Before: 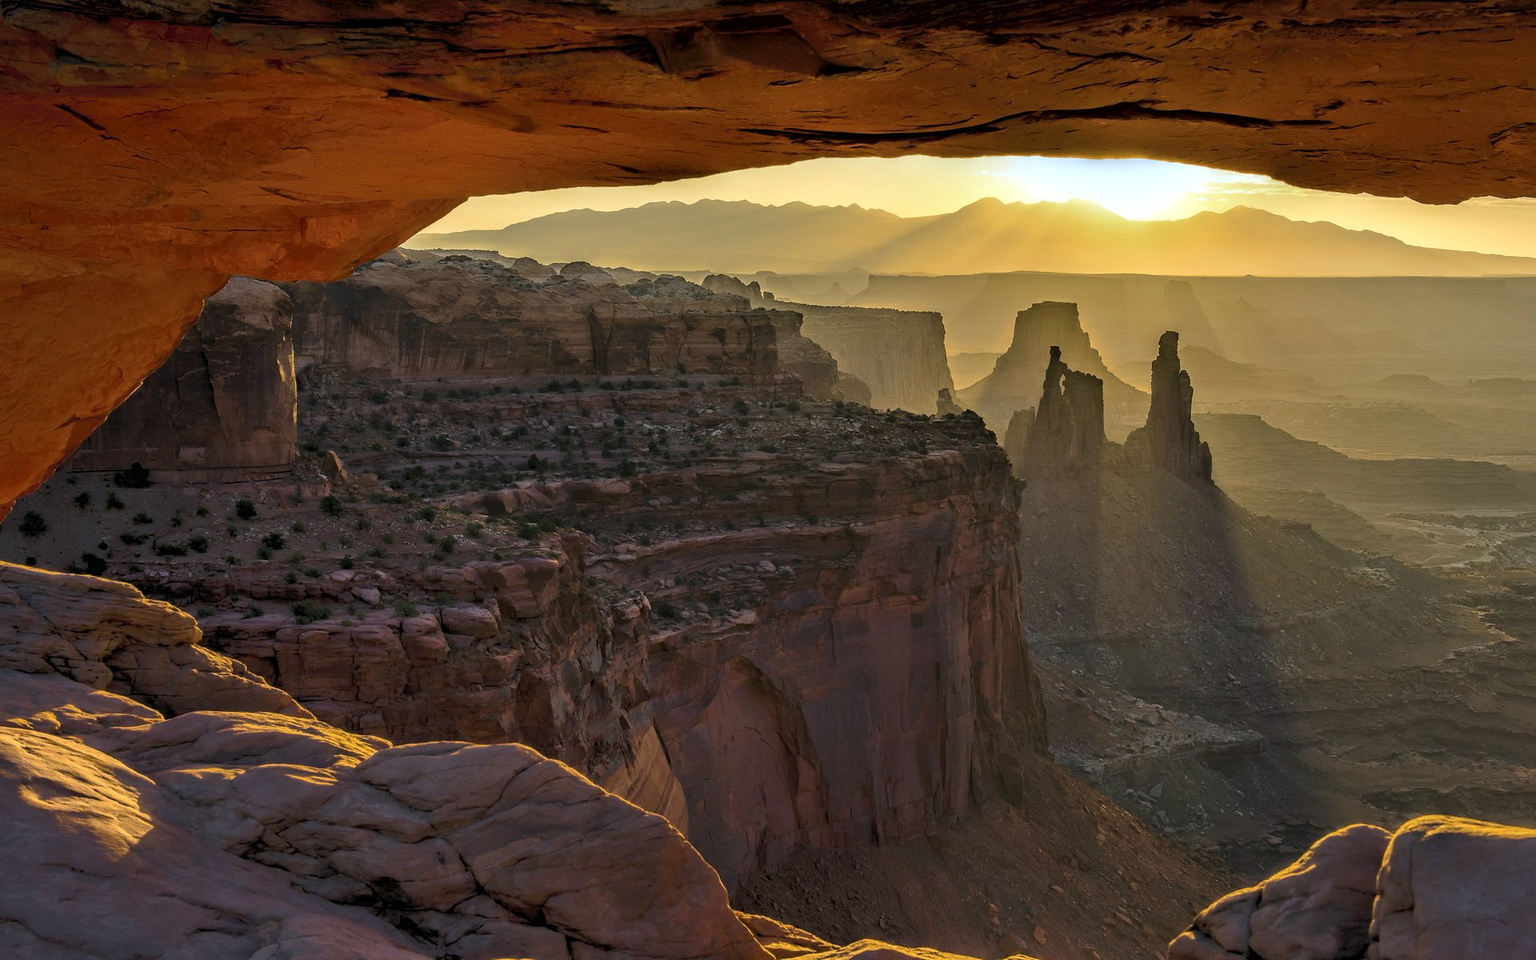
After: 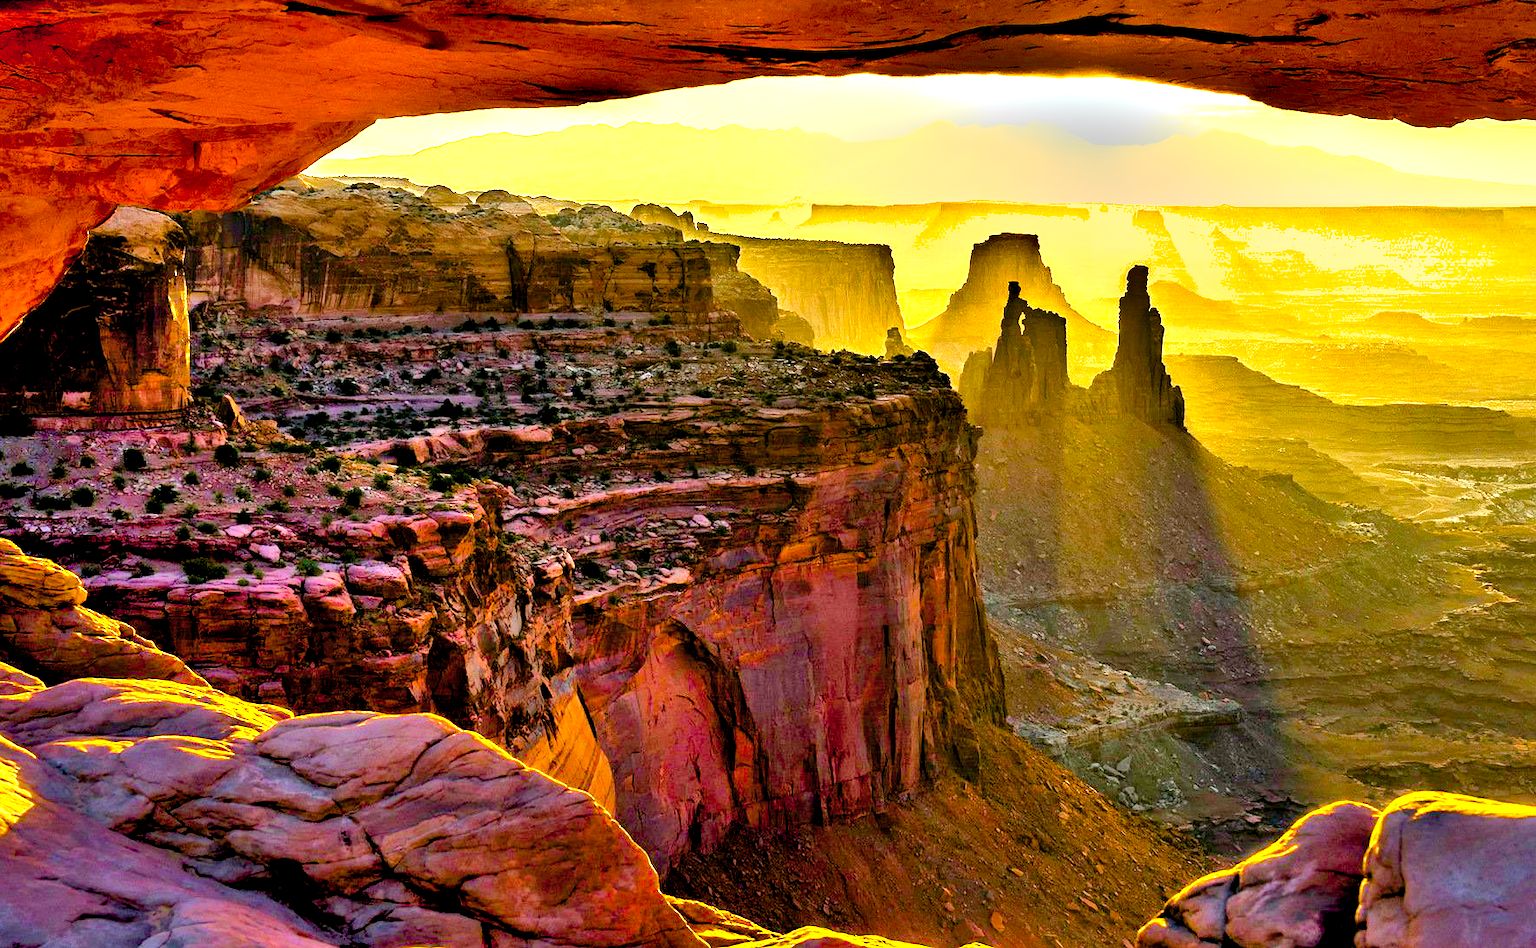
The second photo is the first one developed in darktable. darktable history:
exposure: black level correction 0.009, exposure 0.015 EV, compensate exposure bias true, compensate highlight preservation false
crop and rotate: left 7.985%, top 9.106%
color balance rgb: highlights gain › chroma 0.25%, highlights gain › hue 332.52°, global offset › luminance -0.499%, linear chroma grading › global chroma 13.721%, perceptual saturation grading › global saturation 20%, perceptual saturation grading › highlights -25.294%, perceptual saturation grading › shadows 50.102%, global vibrance 20%
levels: black 0.085%, levels [0, 0.281, 0.562]
shadows and highlights: shadows 60.82, highlights color adjustment 45.49%, soften with gaussian
